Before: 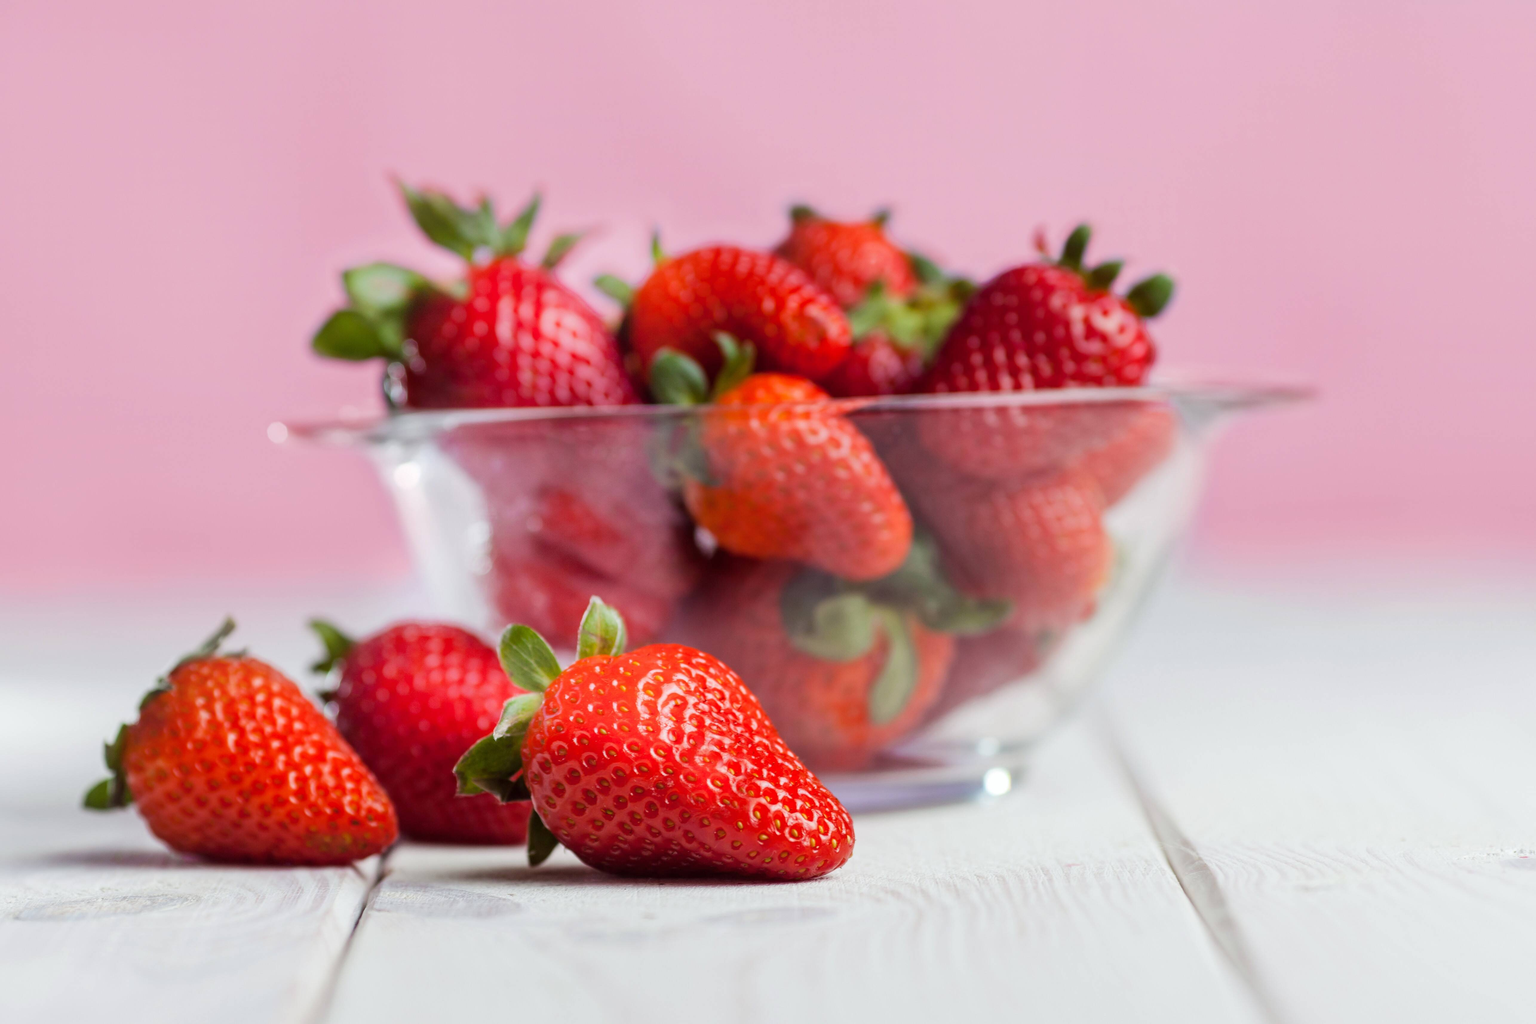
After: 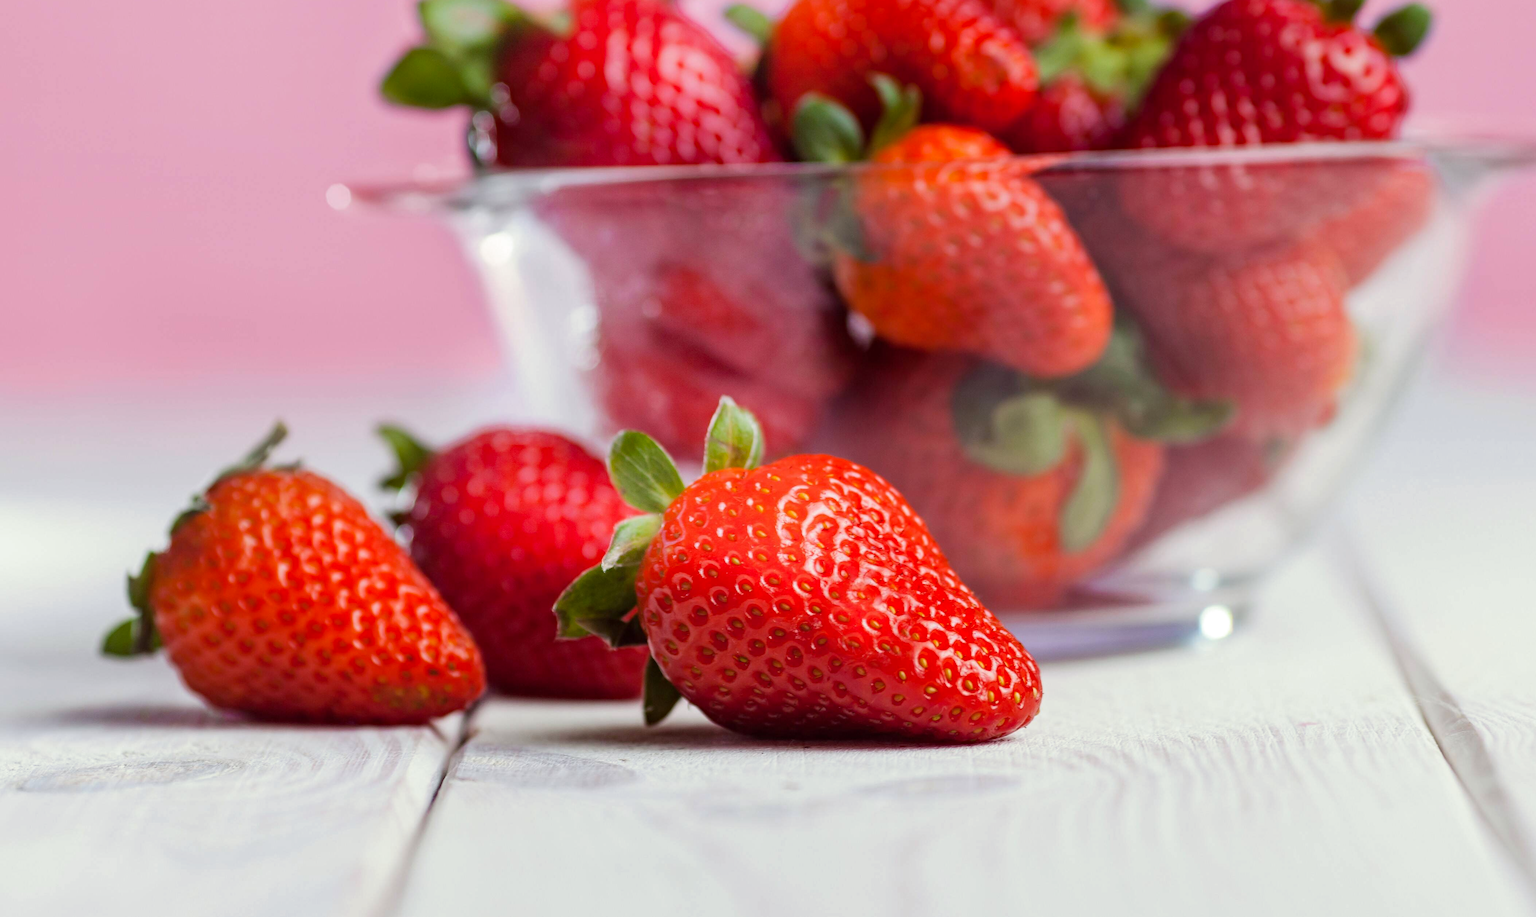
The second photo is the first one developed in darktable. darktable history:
split-toning: shadows › saturation 0.61, highlights › saturation 0.58, balance -28.74, compress 87.36%
crop: top 26.531%, right 17.959%
haze removal: compatibility mode true, adaptive false
